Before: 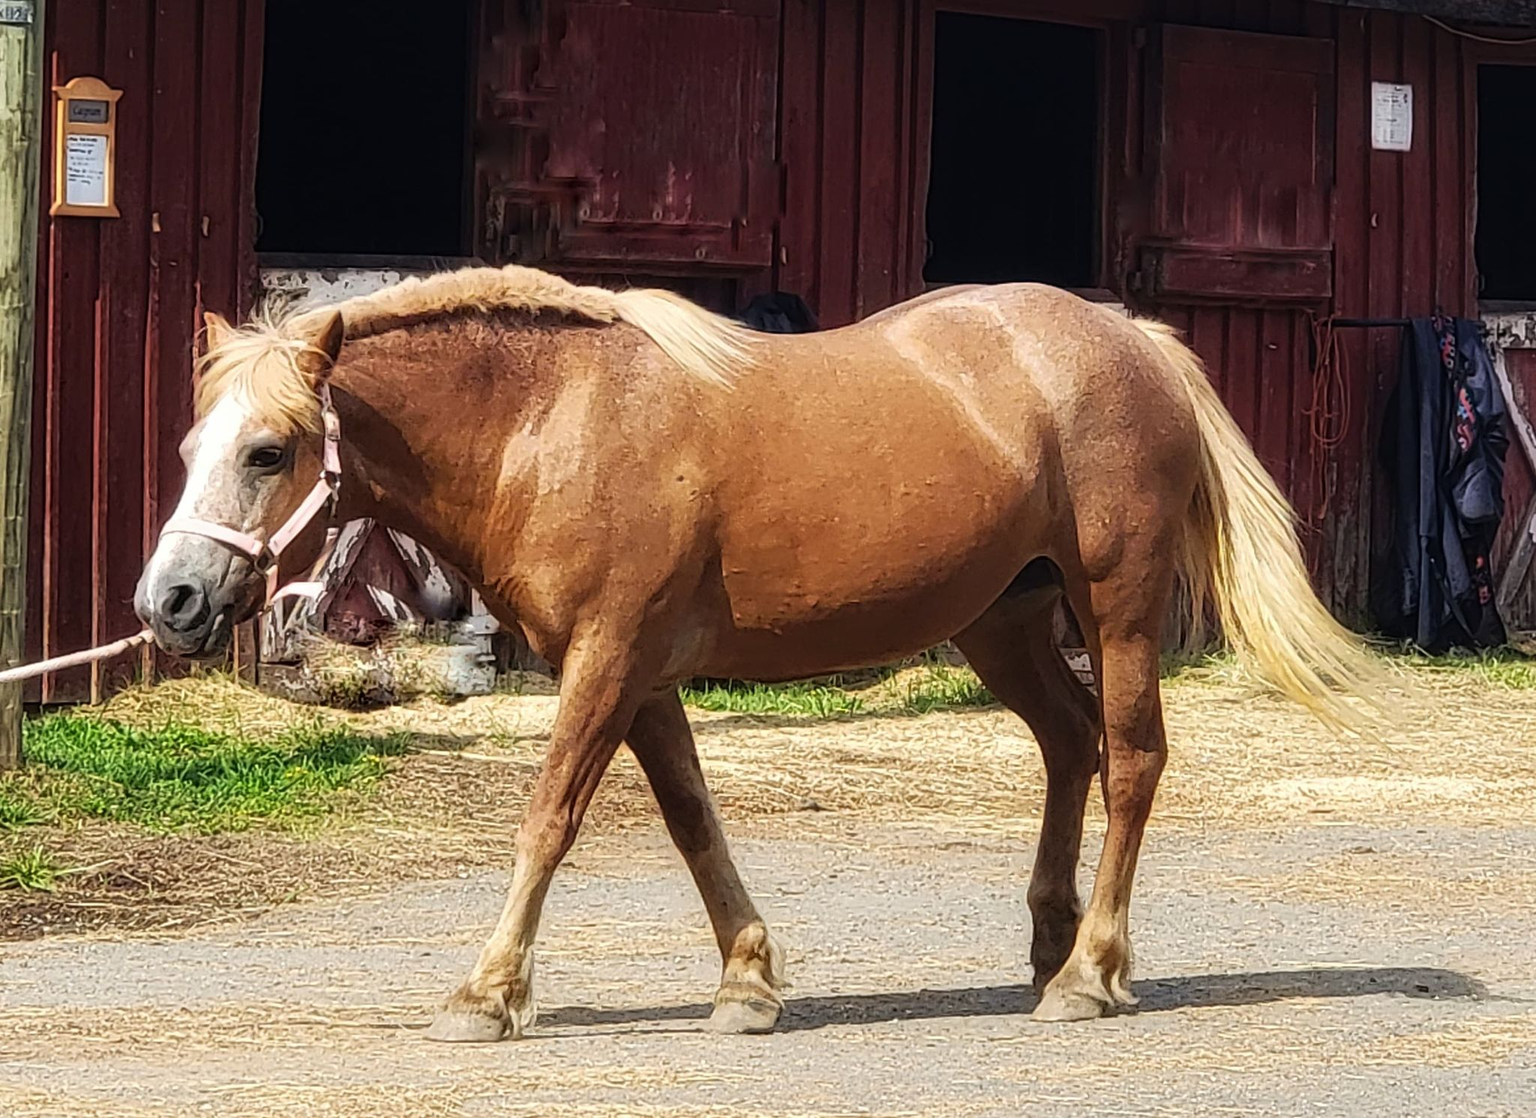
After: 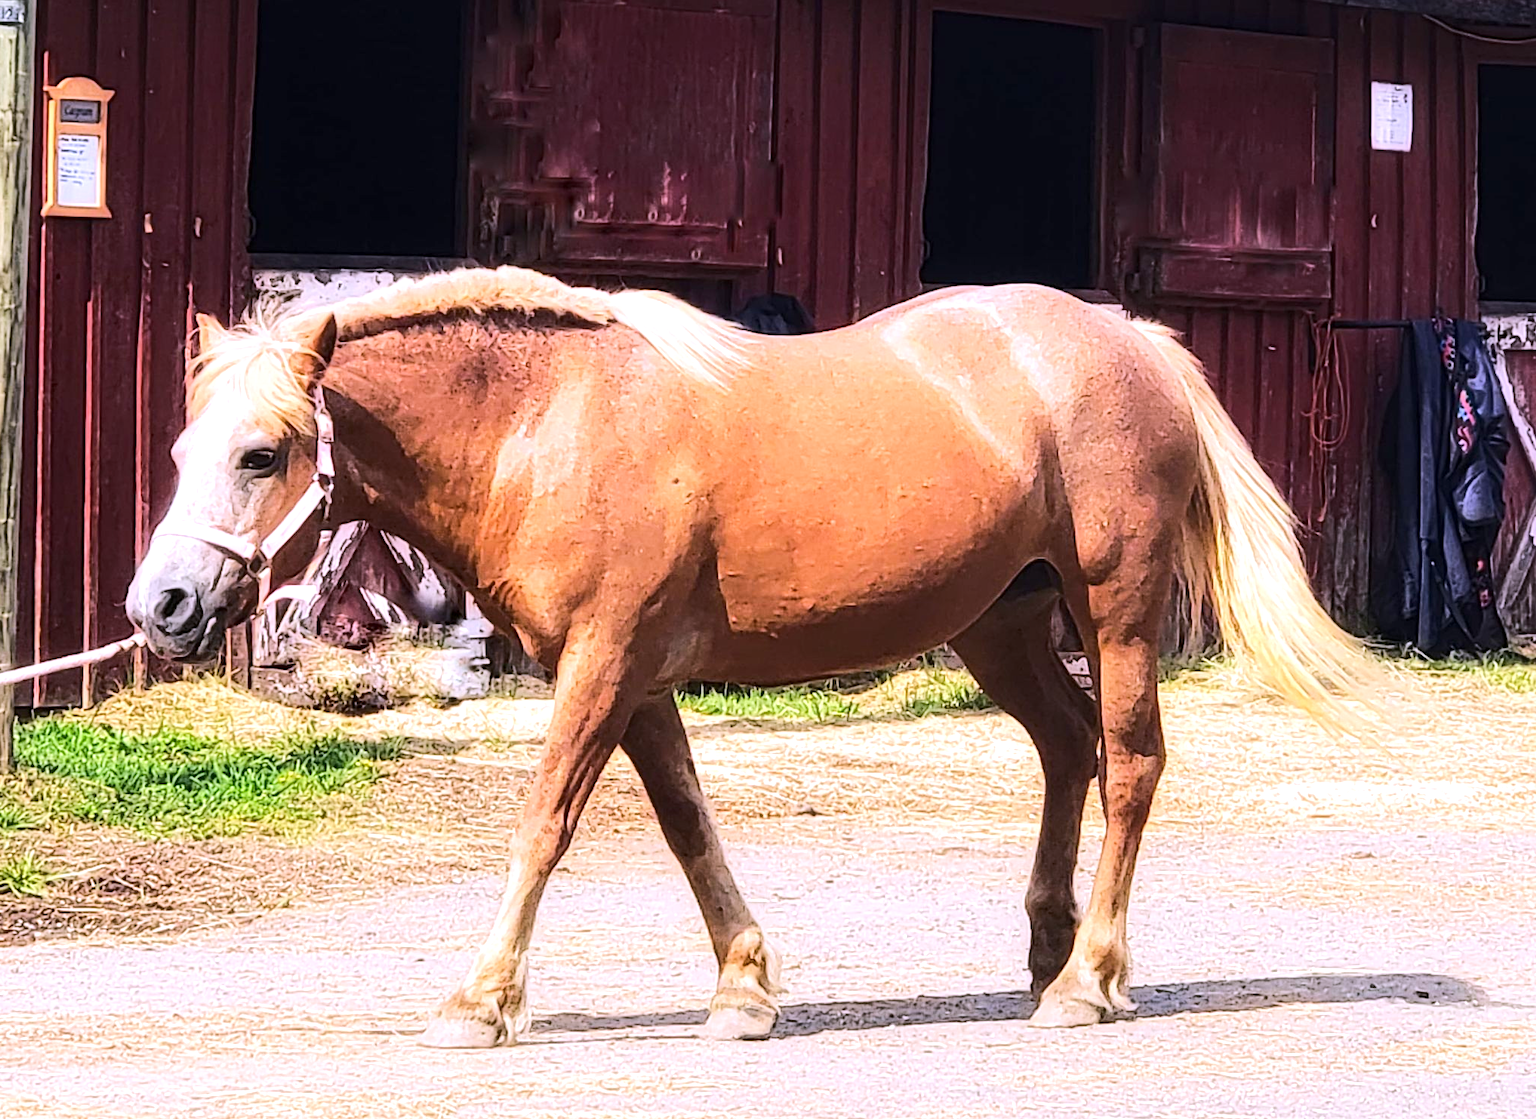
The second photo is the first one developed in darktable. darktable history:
white balance: red 1.042, blue 1.17
rgb curve: curves: ch0 [(0, 0) (0.284, 0.292) (0.505, 0.644) (1, 1)]; ch1 [(0, 0) (0.284, 0.292) (0.505, 0.644) (1, 1)]; ch2 [(0, 0) (0.284, 0.292) (0.505, 0.644) (1, 1)], compensate middle gray true
crop and rotate: left 0.614%, top 0.179%, bottom 0.309%
exposure: black level correction 0.001, exposure 0.5 EV, compensate exposure bias true, compensate highlight preservation false
